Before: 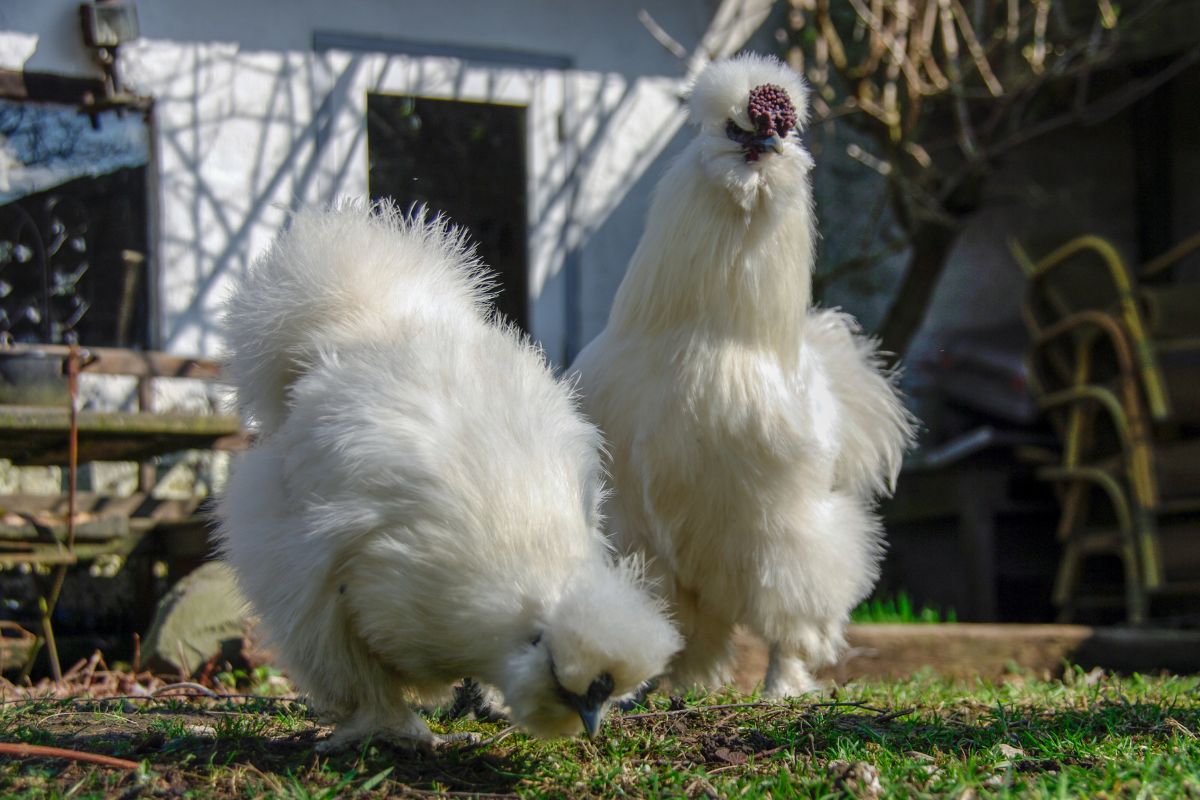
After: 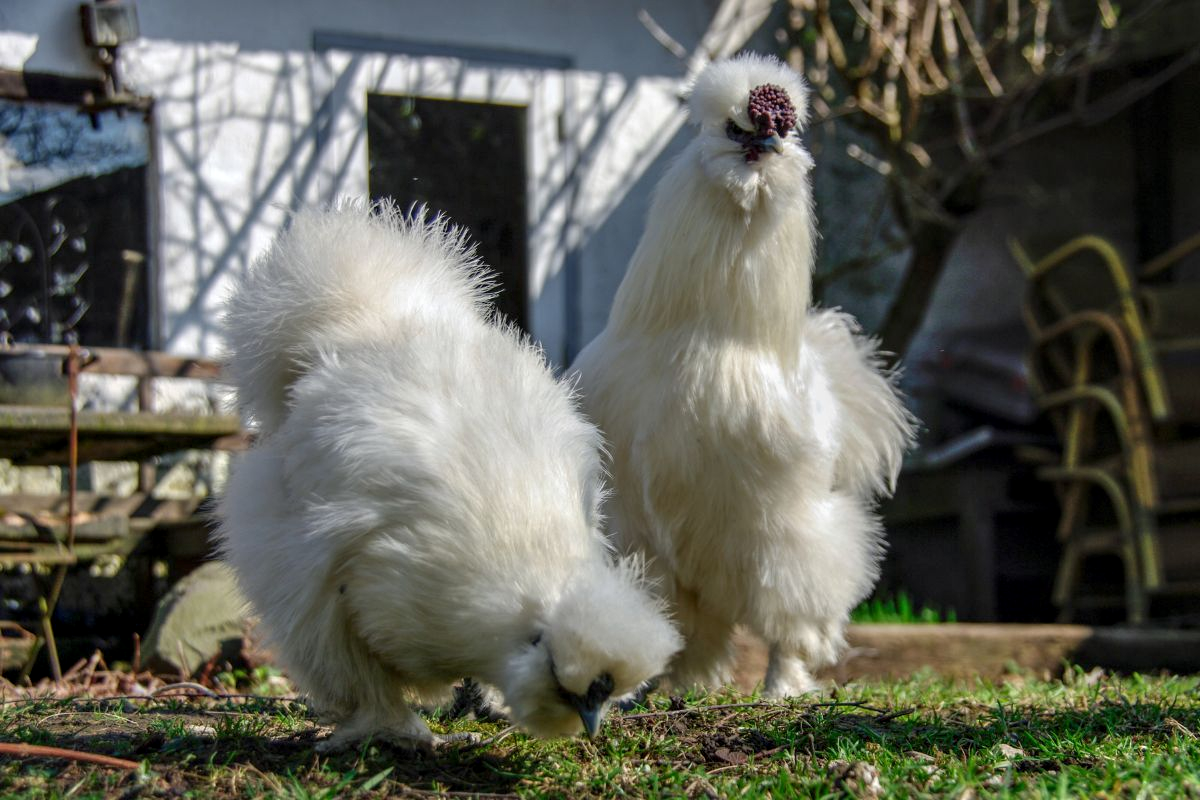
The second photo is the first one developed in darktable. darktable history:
contrast equalizer: y [[0.526, 0.53, 0.532, 0.532, 0.53, 0.525], [0.5 ×6], [0.5 ×6], [0 ×6], [0 ×6]]
